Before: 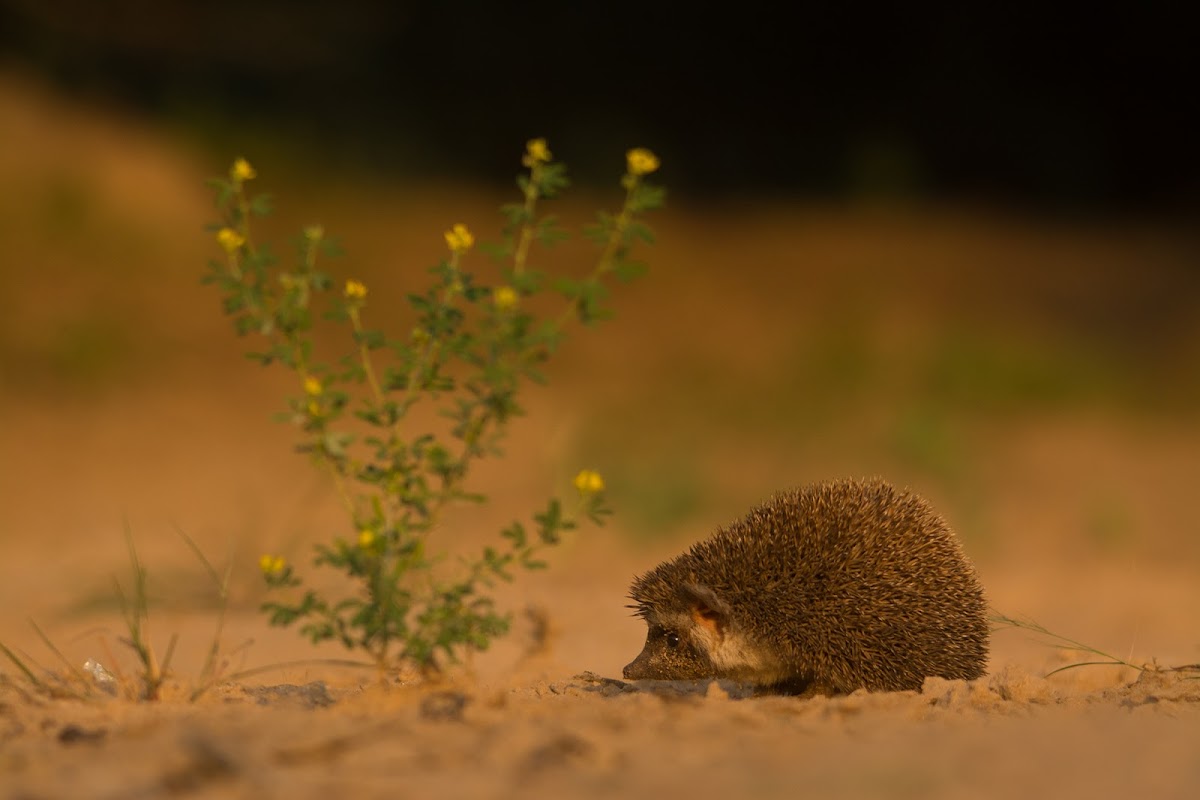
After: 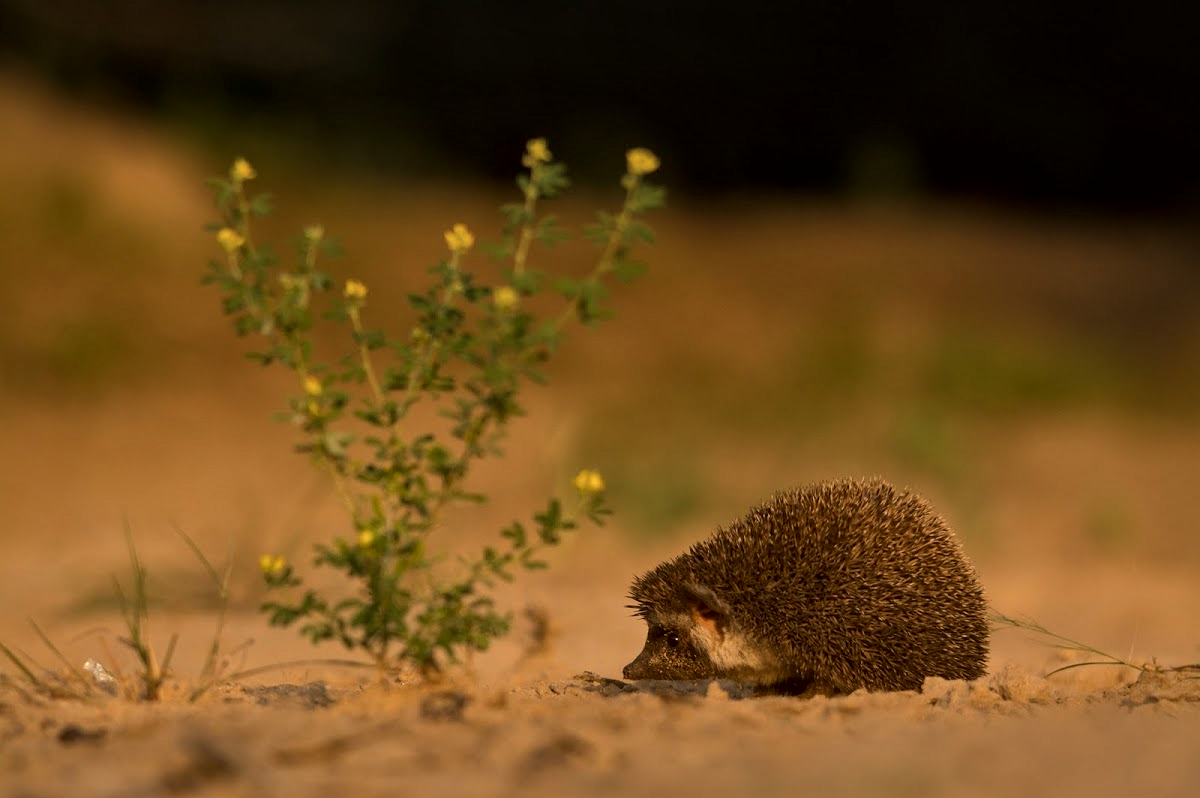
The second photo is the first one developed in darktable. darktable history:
crop: top 0.052%, bottom 0.142%
local contrast: mode bilateral grid, contrast 26, coarseness 60, detail 151%, midtone range 0.2
